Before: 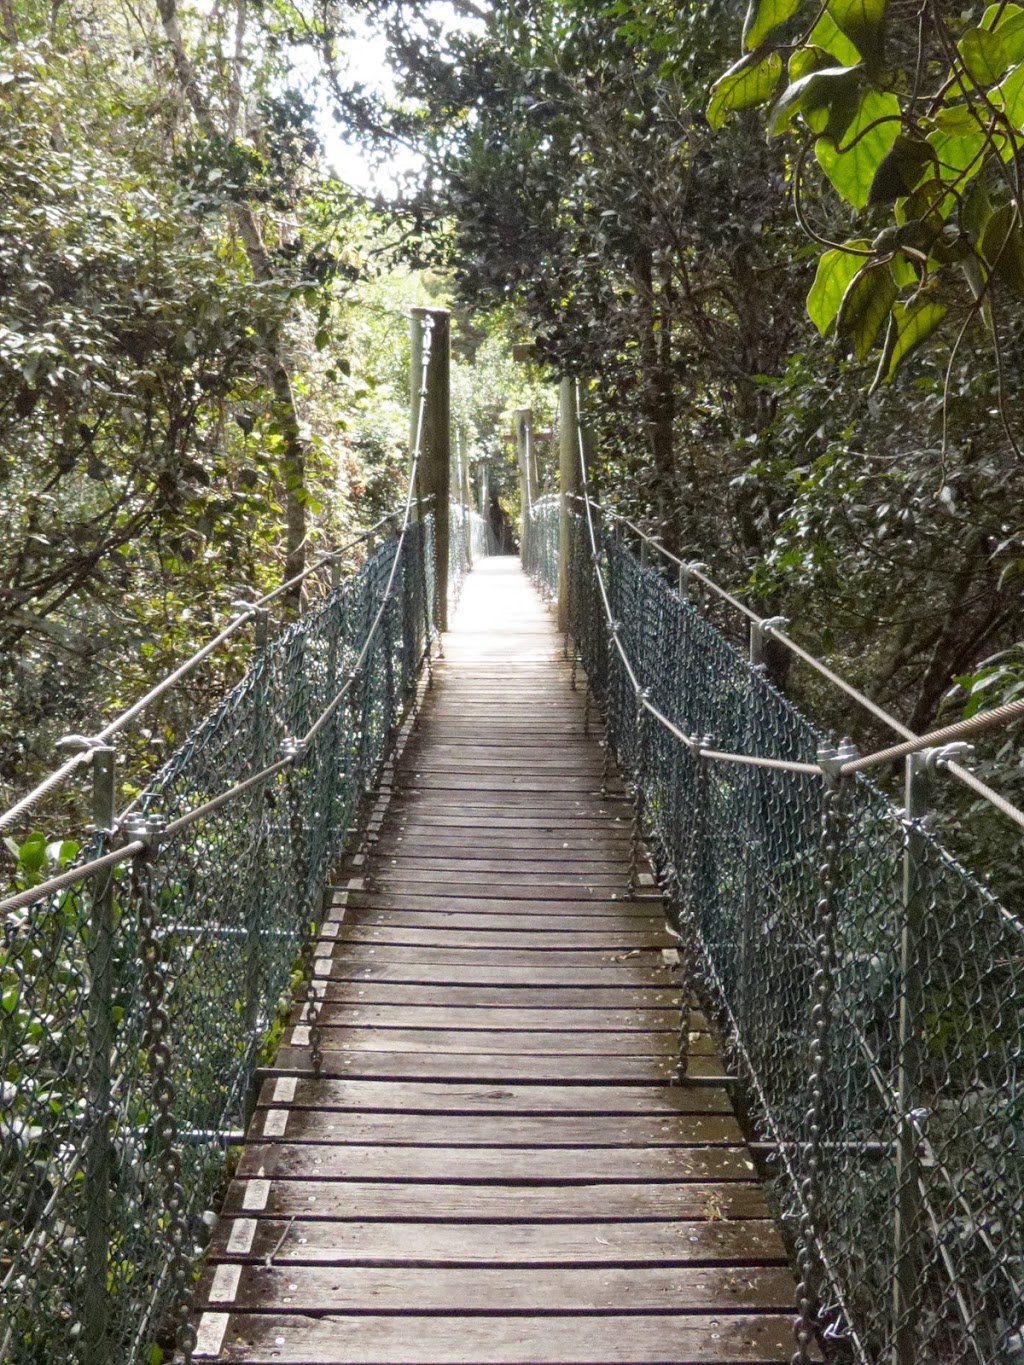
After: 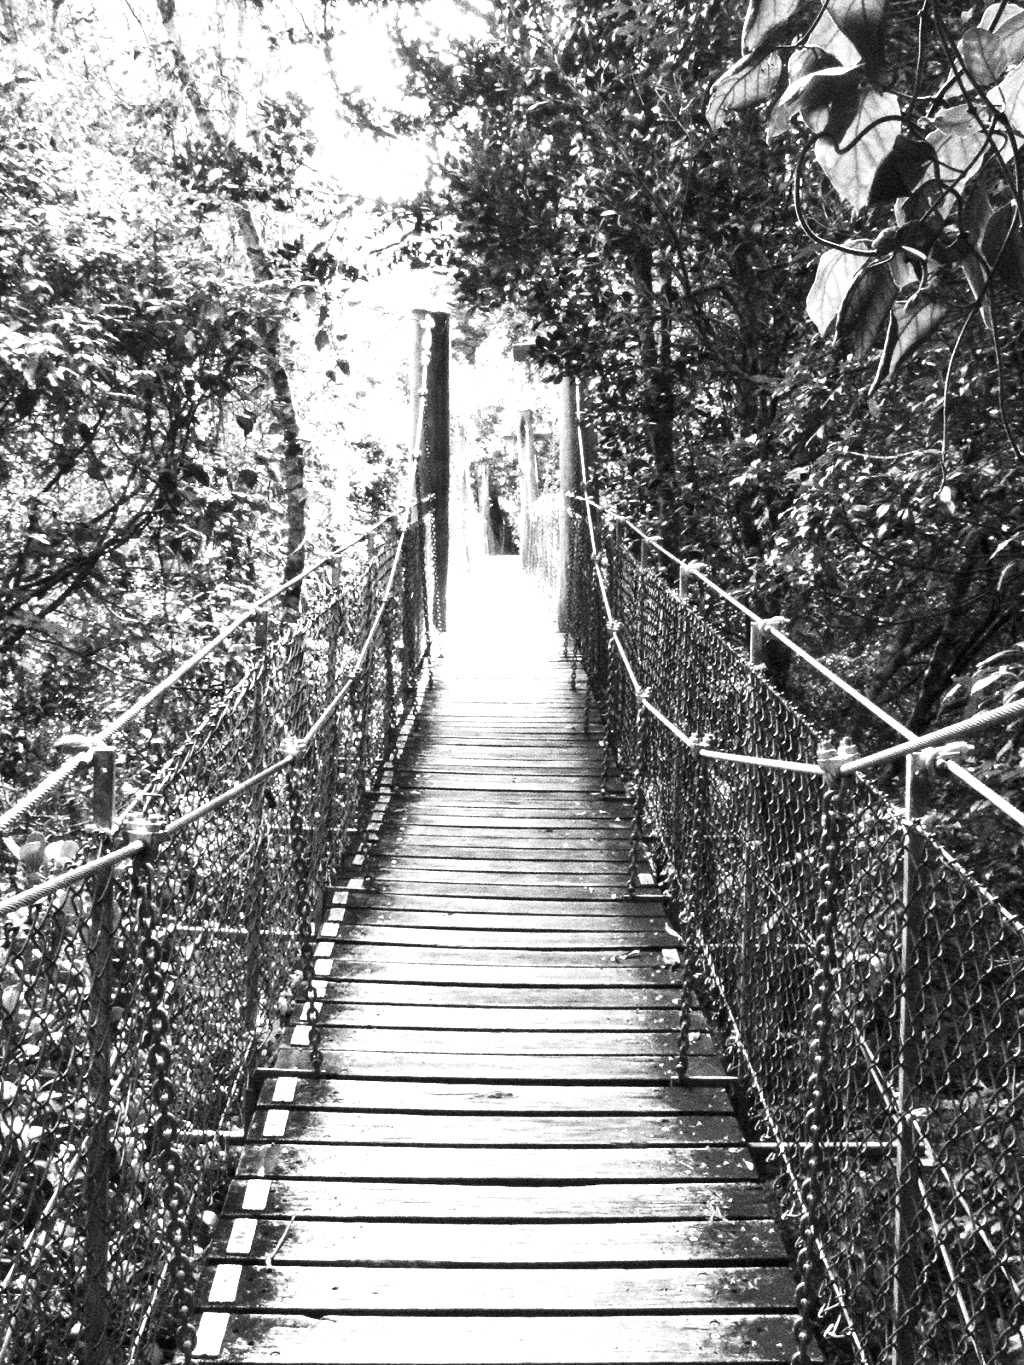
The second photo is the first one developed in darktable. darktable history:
contrast brightness saturation: contrast 0.522, brightness 0.458, saturation -0.994
levels: levels [0.052, 0.496, 0.908]
